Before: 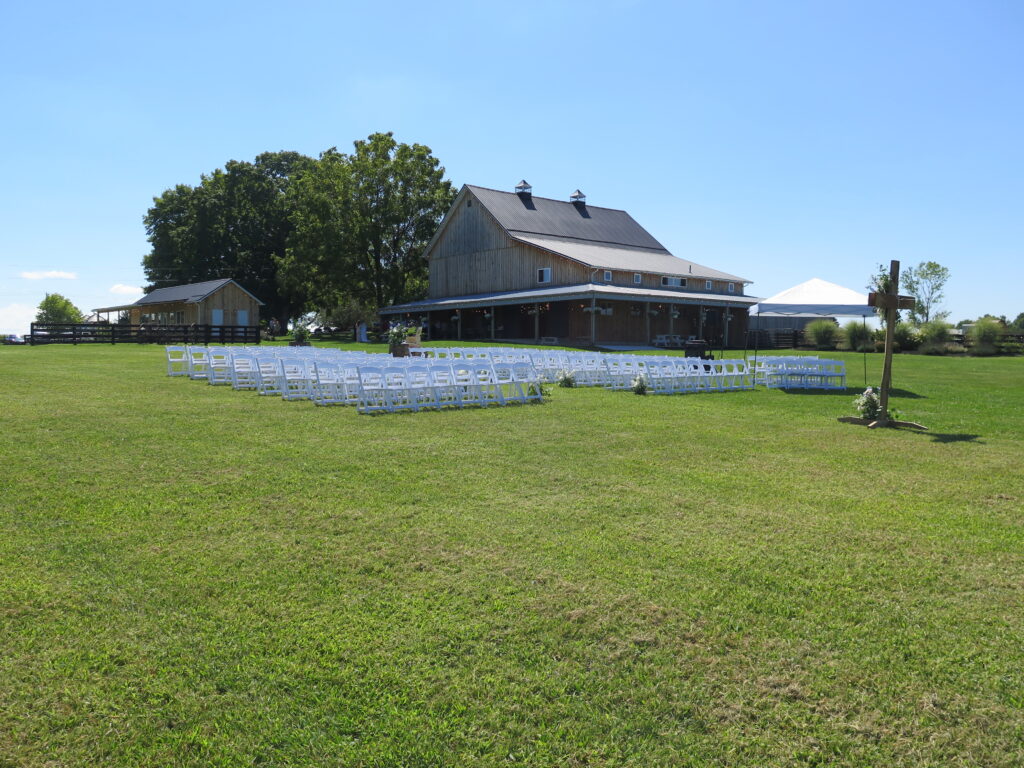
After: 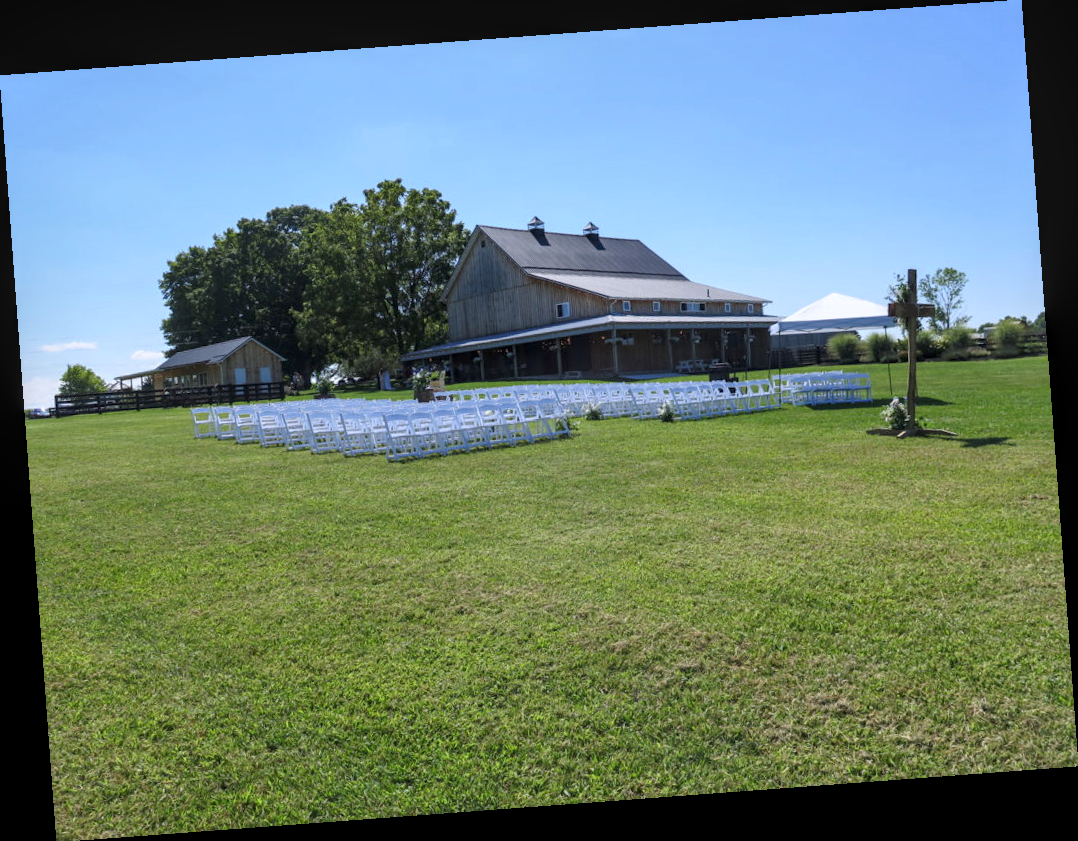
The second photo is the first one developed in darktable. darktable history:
white balance: red 0.984, blue 1.059
local contrast: detail 130%
rotate and perspective: rotation -4.25°, automatic cropping off
